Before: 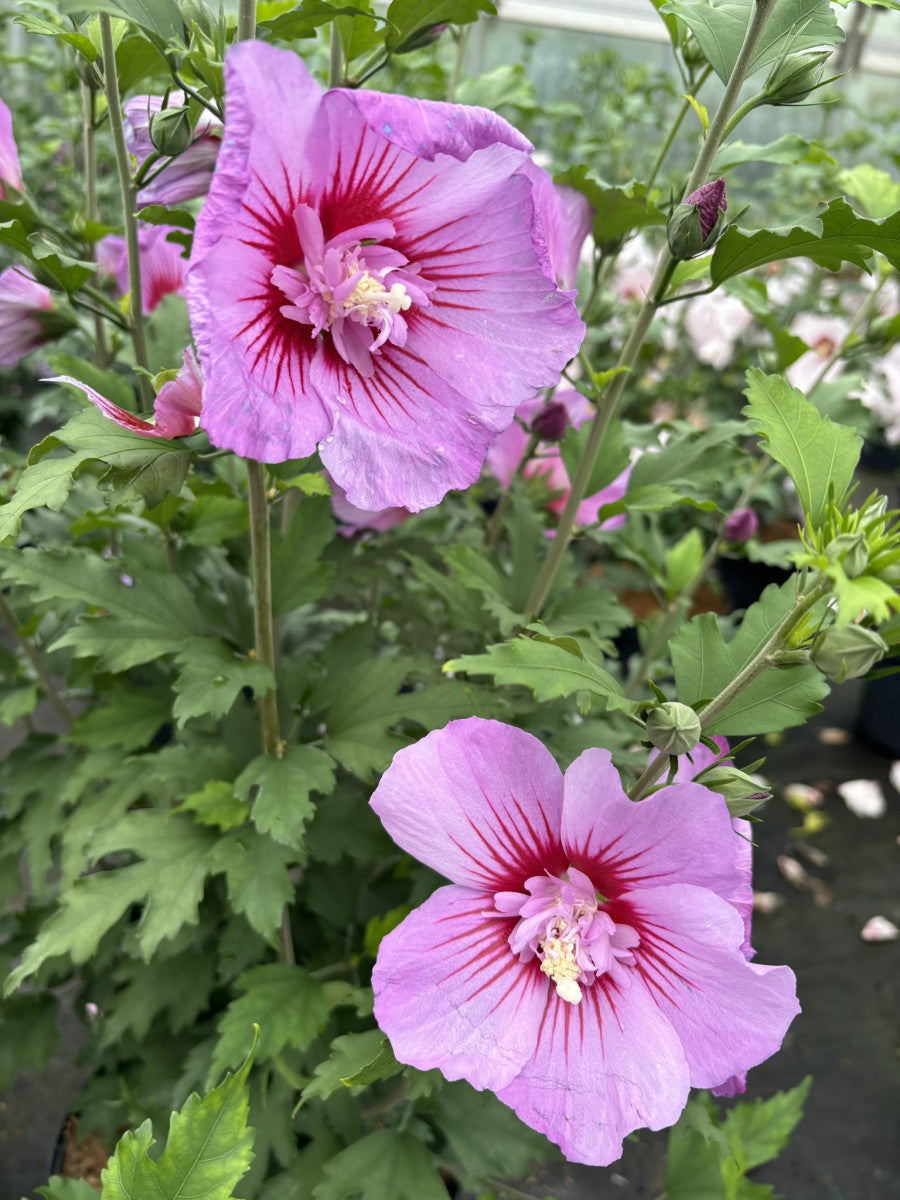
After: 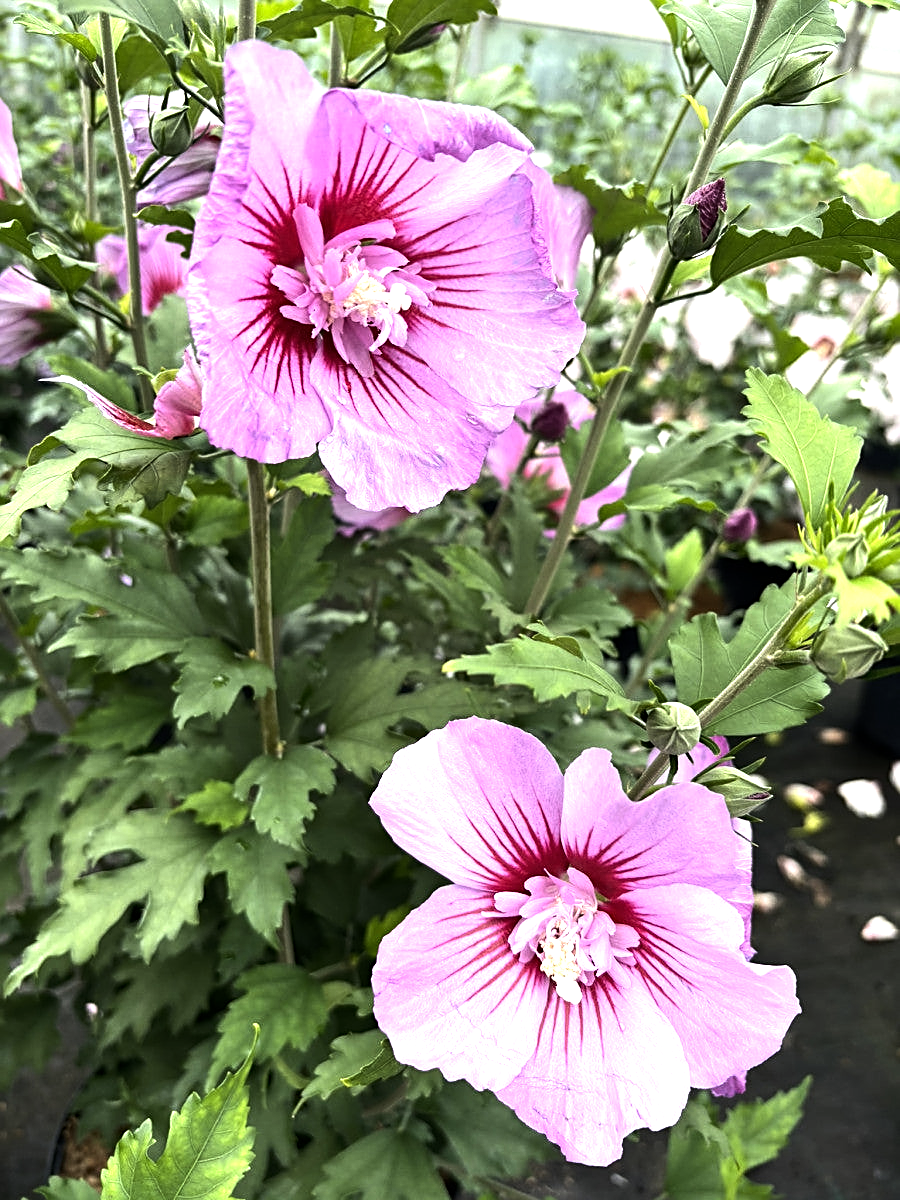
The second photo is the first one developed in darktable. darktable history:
sharpen: on, module defaults
tone equalizer: -8 EV -1.06 EV, -7 EV -1 EV, -6 EV -0.879 EV, -5 EV -0.588 EV, -3 EV 0.544 EV, -2 EV 0.877 EV, -1 EV 0.994 EV, +0 EV 1.06 EV, edges refinement/feathering 500, mask exposure compensation -1.57 EV, preserve details no
